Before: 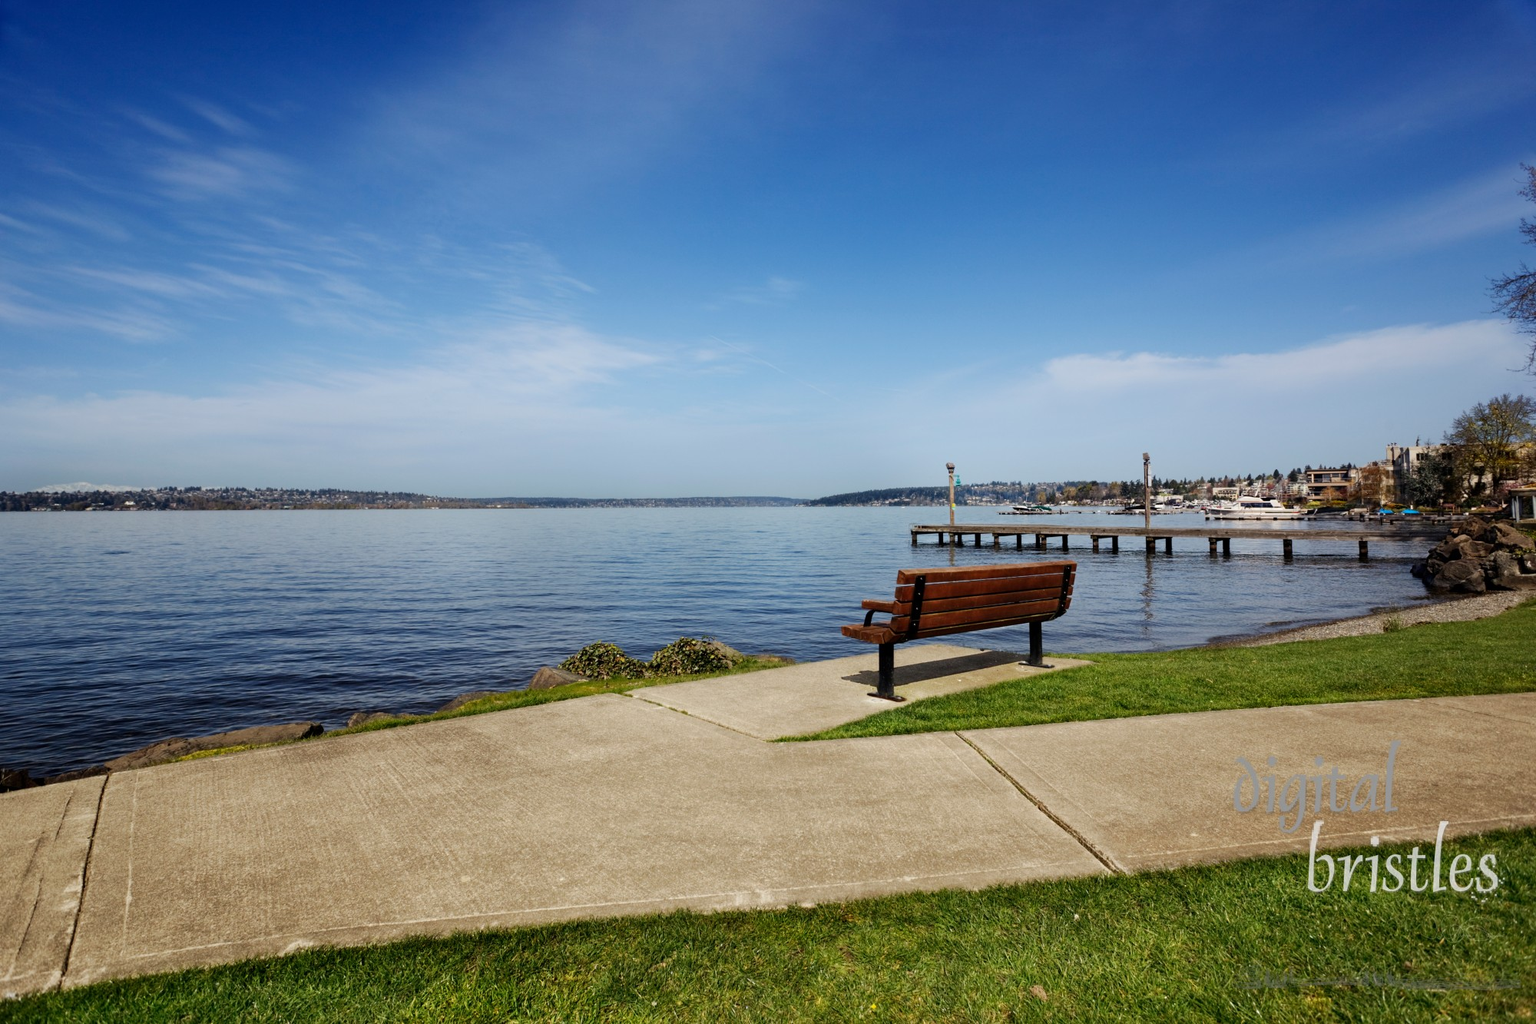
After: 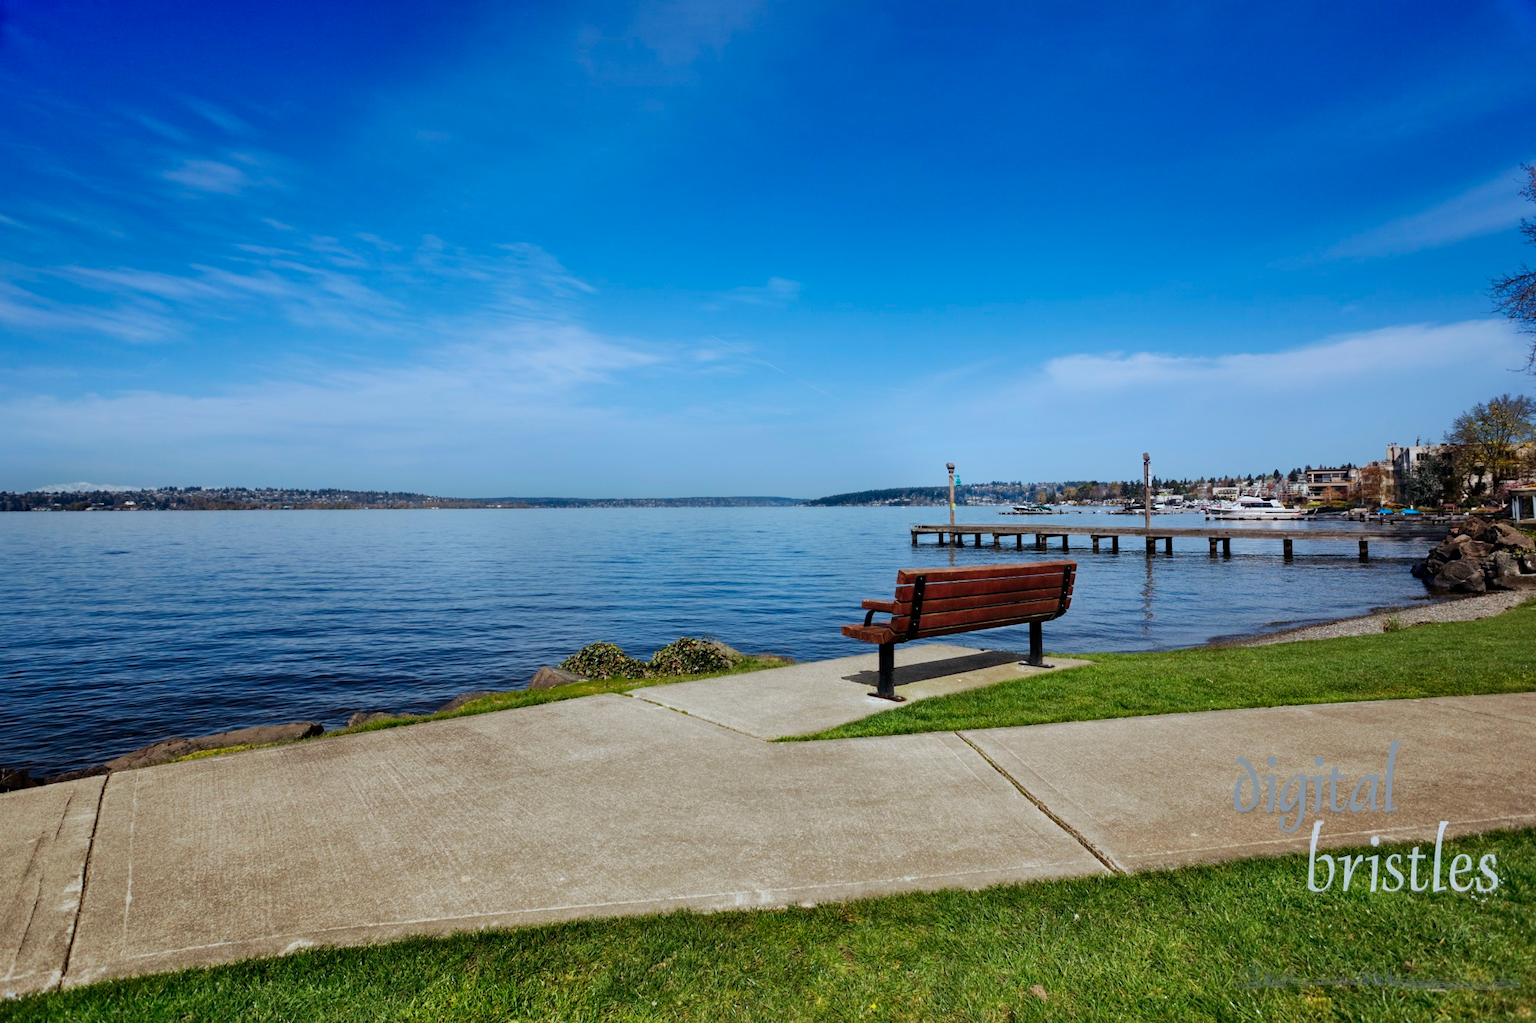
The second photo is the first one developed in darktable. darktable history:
shadows and highlights: low approximation 0.01, soften with gaussian
color calibration: output R [0.972, 0.068, -0.094, 0], output G [-0.178, 1.216, -0.086, 0], output B [0.095, -0.136, 0.98, 0], illuminant custom, x 0.371, y 0.381, temperature 4283.16 K
